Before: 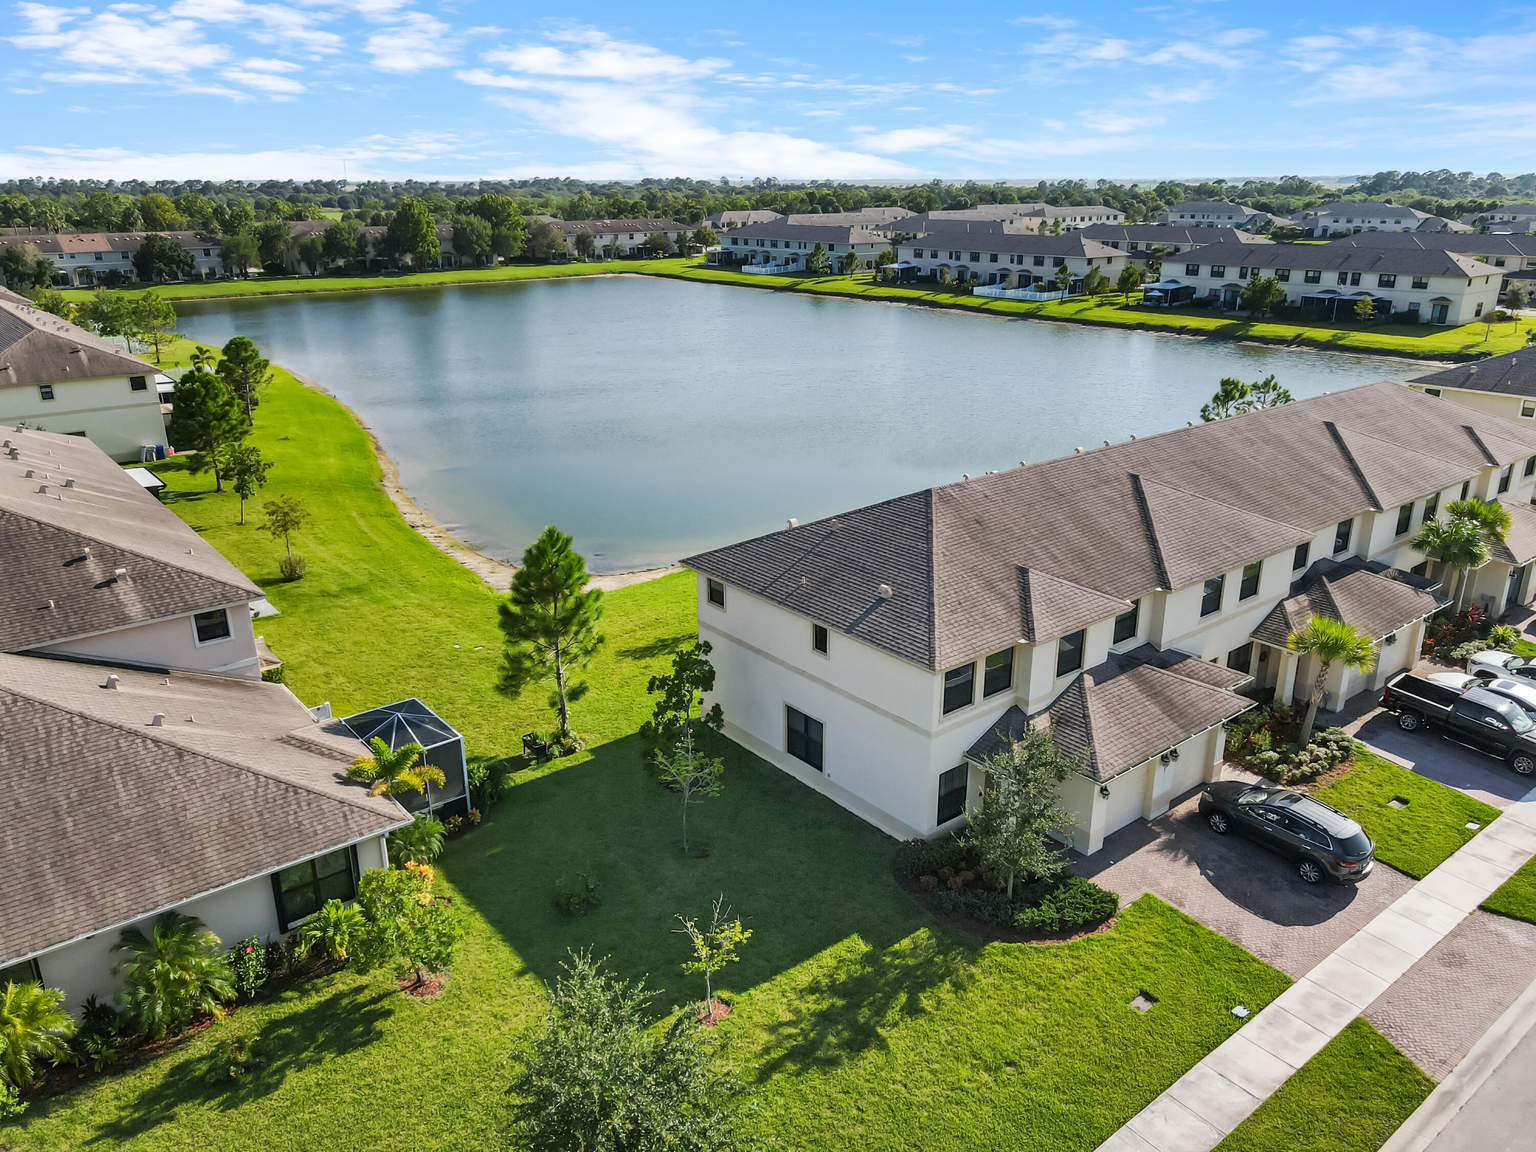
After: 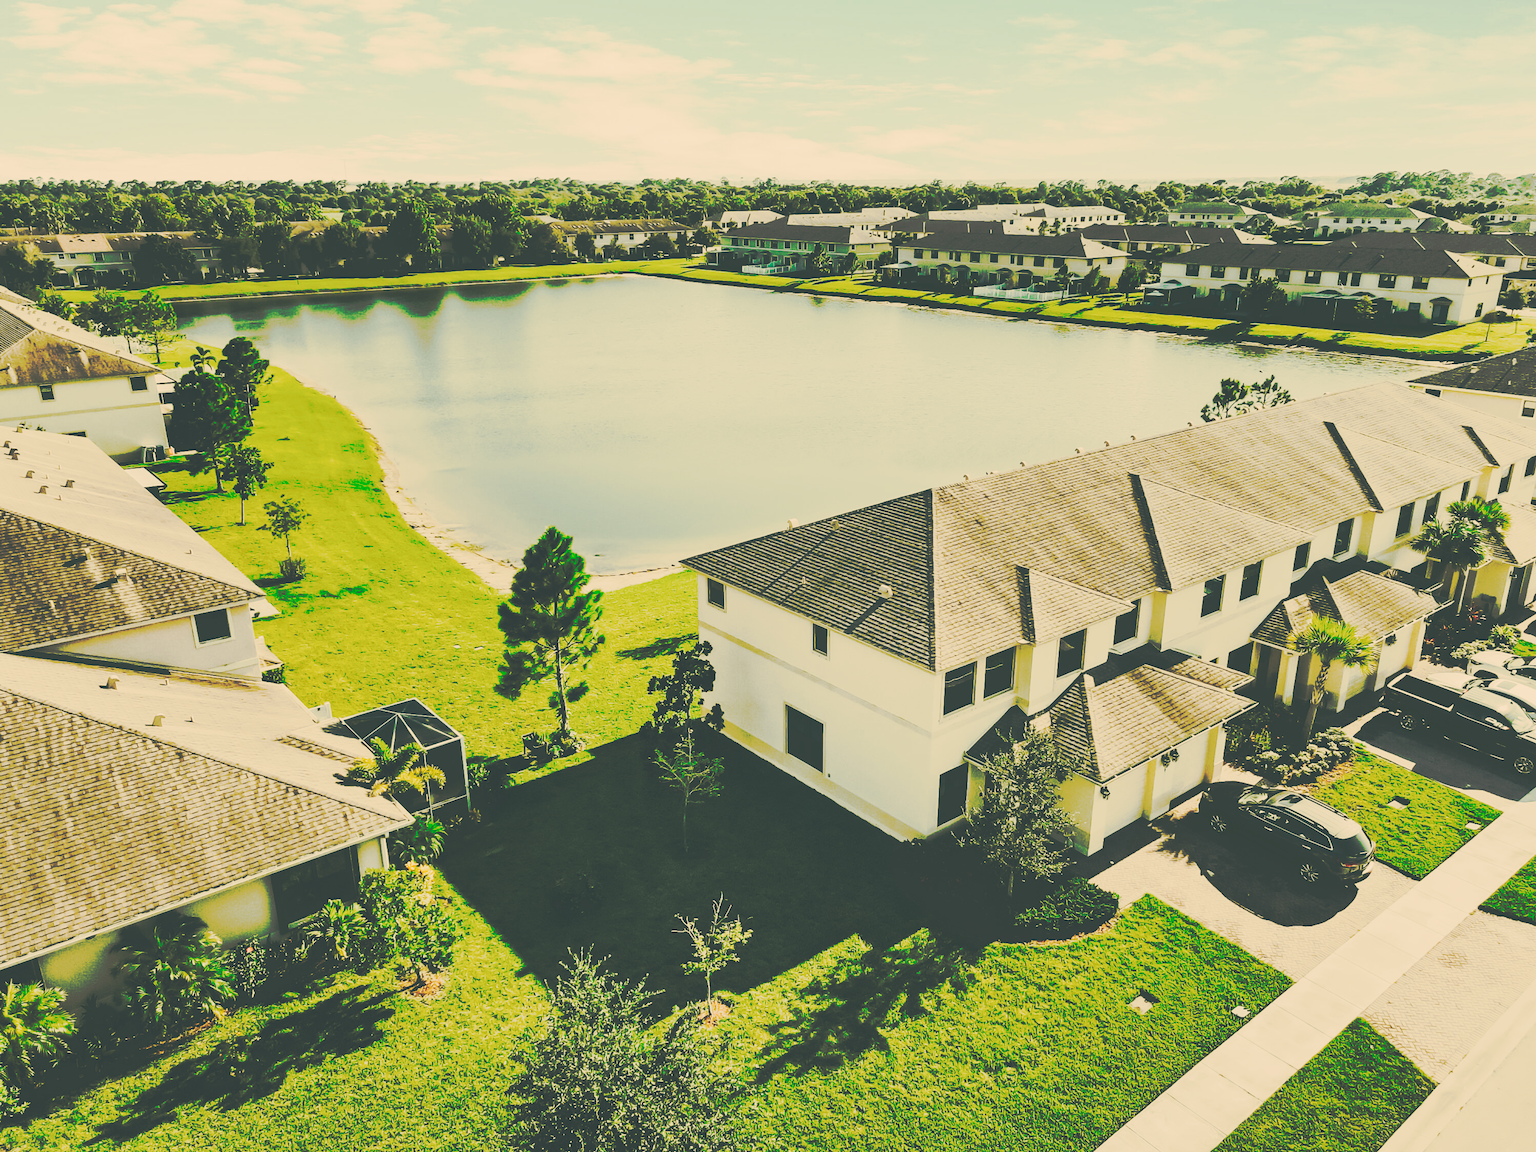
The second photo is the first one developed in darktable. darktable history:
tone curve: curves: ch0 [(0, 0) (0.003, 0.002) (0.011, 0.01) (0.025, 0.022) (0.044, 0.039) (0.069, 0.06) (0.1, 0.087) (0.136, 0.118) (0.177, 0.154) (0.224, 0.195) (0.277, 0.241) (0.335, 0.292) (0.399, 0.347) (0.468, 0.408) (0.543, 0.68) (0.623, 0.737) (0.709, 0.797) (0.801, 0.861) (0.898, 0.928) (1, 1)], preserve colors none
color look up table: target L [85.63, 85.12, 83.13, 81.5, 75.81, 70.56, 63.93, 51.4, 44.04, 35.92, 32.33, 31.07, 200, 81.52, 81.5, 75.95, 68.77, 73.59, 62.99, 61.44, 60.26, 59.66, 49.07, 36.05, 31.93, 30.54, 85.45, 85.22, 80.31, 80.23, 78.3, 73.53, 80.73, 74.28, 75.45, 75.04, 57.52, 46.74, 38.74, 37.39, 42.17, 33.12, 29.99, 81.47, 81.9, 70.21, 58.55, 42.86, 30.86], target a [4.651, 2.211, -5.47, -7.875, -9.397, -21.24, -57.4, -36.24, -9.021, -12.1, -13.41, -6.202, 0, 6.485, 8.336, 18.72, 5.231, 27.95, 31.35, 16.14, 50.06, 43.43, 36.62, -0.789, 1.848, -4.471, 7.063, 7.646, 12.61, 6.282, 1.401, -0.695, 11.53, 10.65, 2.082, 10.96, 18.11, 5.754, 31.31, -3.739, 17.61, 2.632, -4.958, -14.89, -4.017, -26.79, -15.81, -20.96, -7.254], target b [27.5, 31.9, 35.57, 30.72, 34.85, 26.36, 44.91, 27.68, 21.75, 5.615, 4.137, 2.484, 0, 40.99, 31.82, 57.72, 52.99, 40.25, 45.37, 32.61, 24.19, 43.58, 24.15, 4.839, 3.945, 1.095, 25.77, 24.95, 27.19, 26.86, 19.75, 26.85, 23.5, 23.48, 12.97, 19.18, 16.11, -10.79, 7.29, -3.848, -23.09, -11.46, -0.373, 23.69, 25.67, 14.46, 0.075, -1.541, 1.501], num patches 49
